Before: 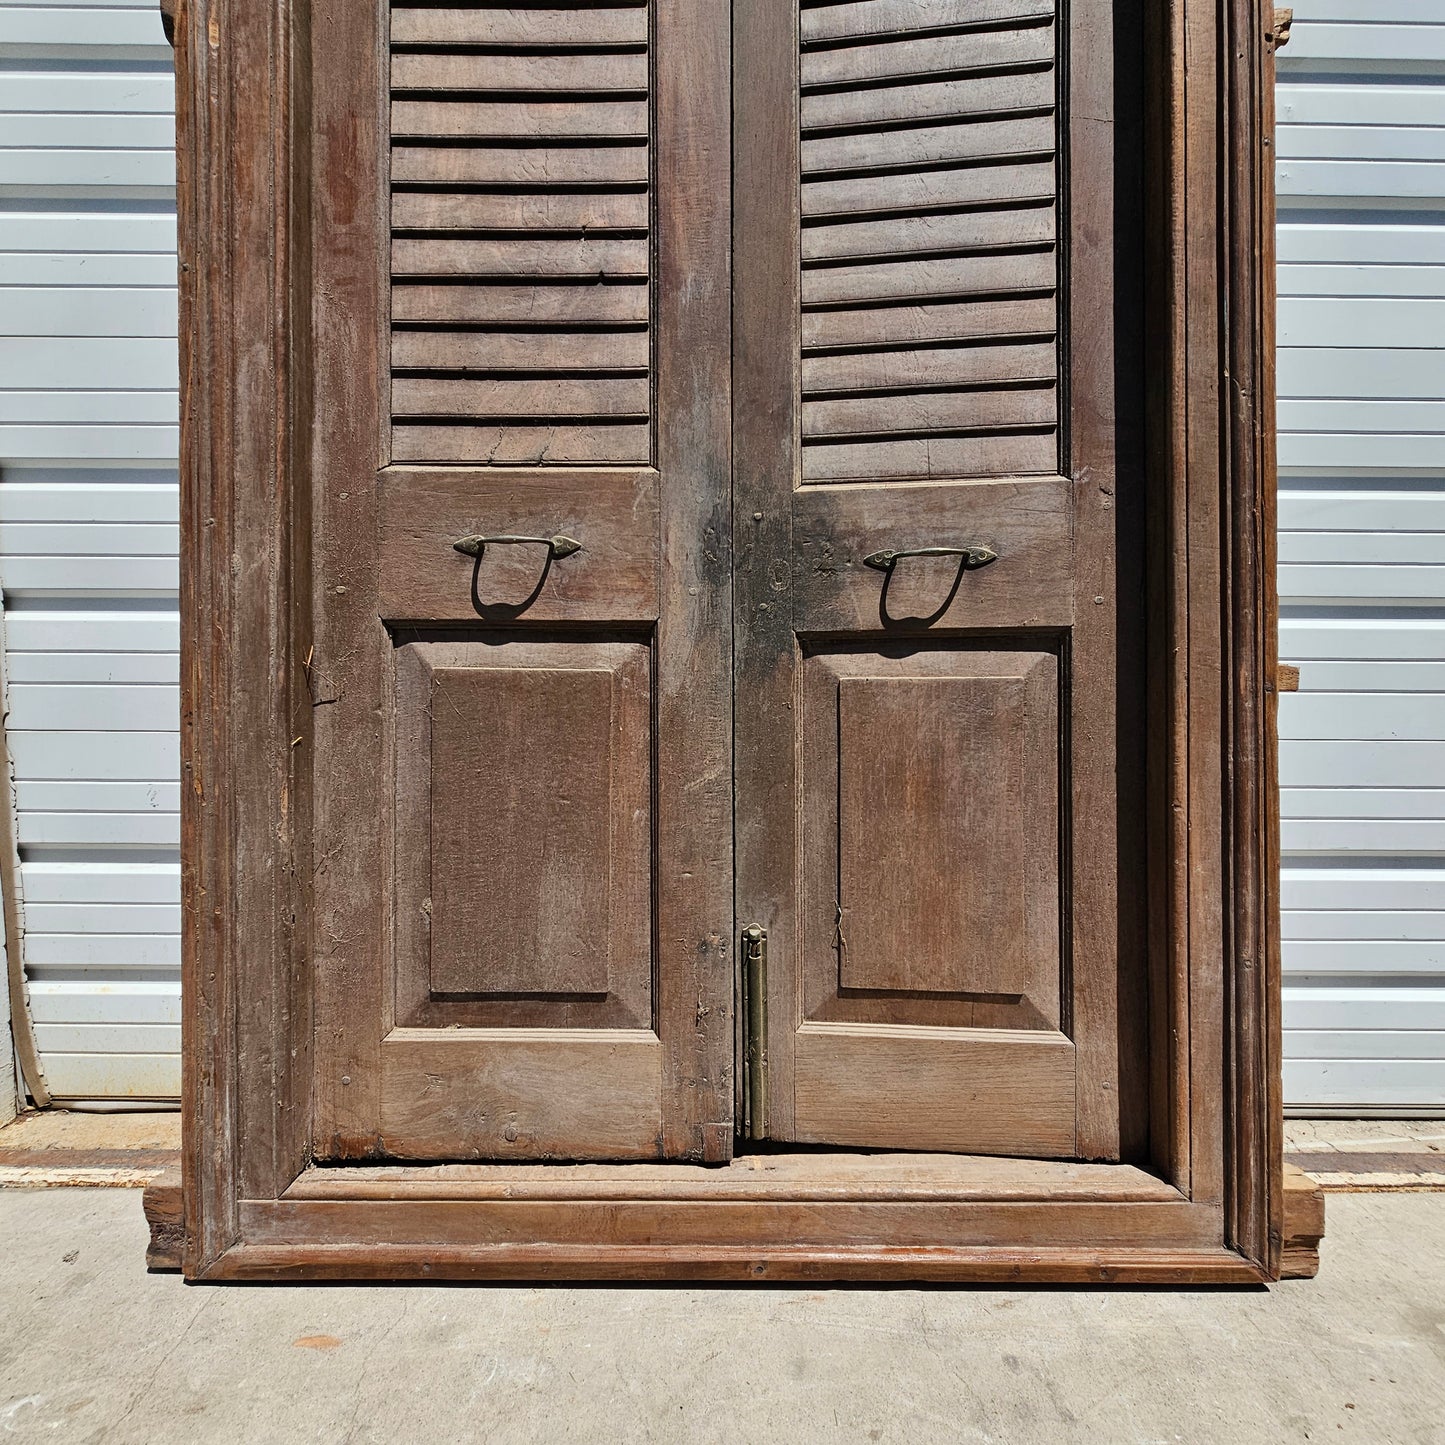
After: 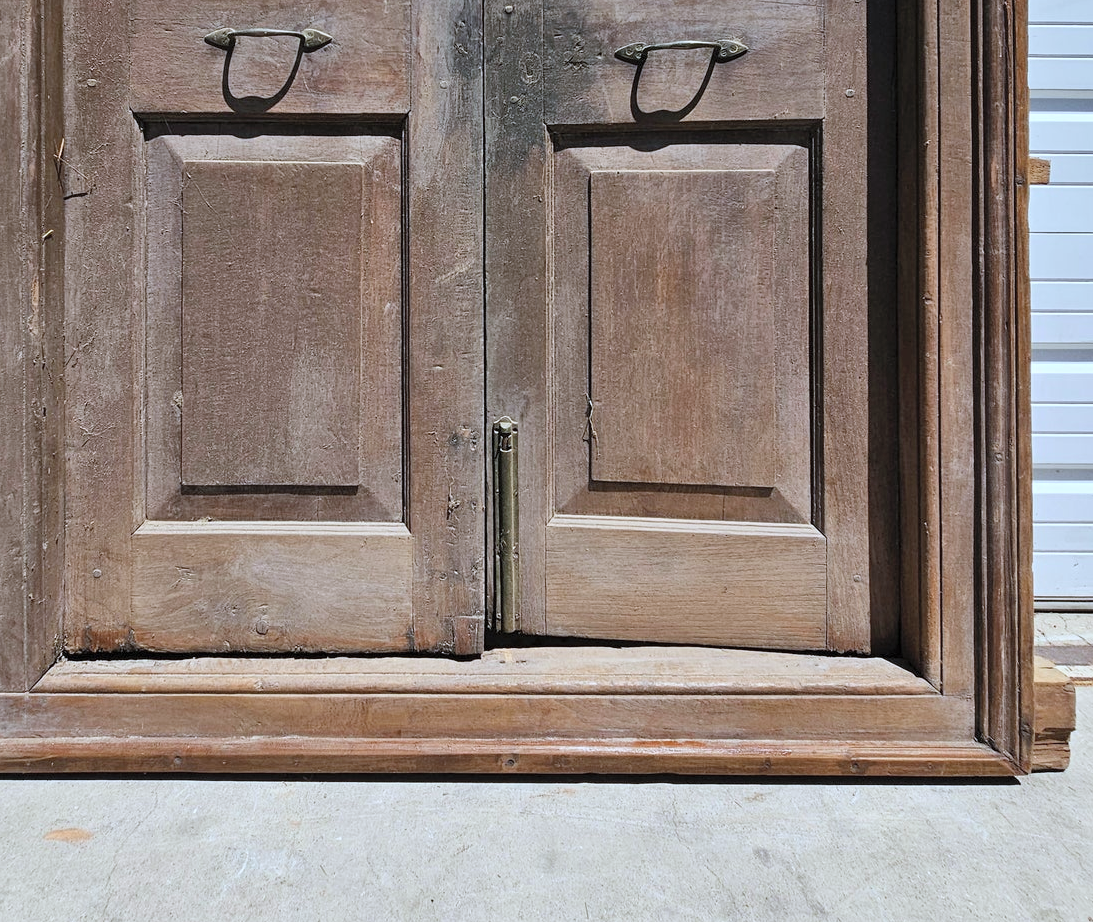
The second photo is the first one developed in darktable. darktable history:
white balance: red 0.931, blue 1.11
contrast brightness saturation: brightness 0.15
crop and rotate: left 17.299%, top 35.115%, right 7.015%, bottom 1.024%
